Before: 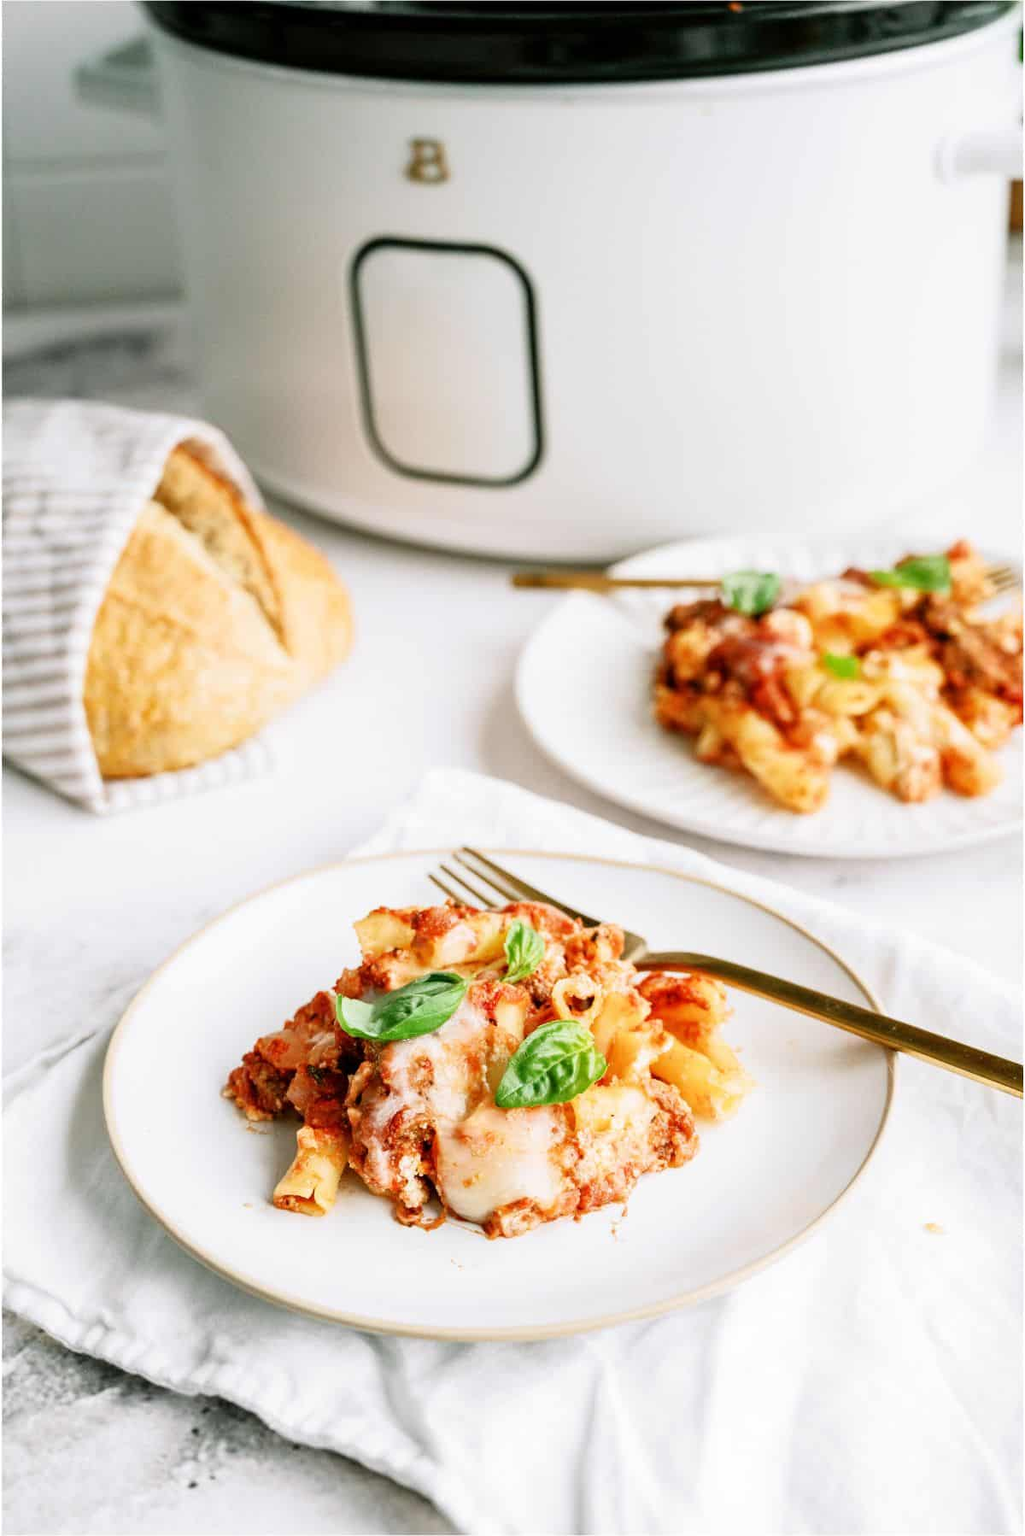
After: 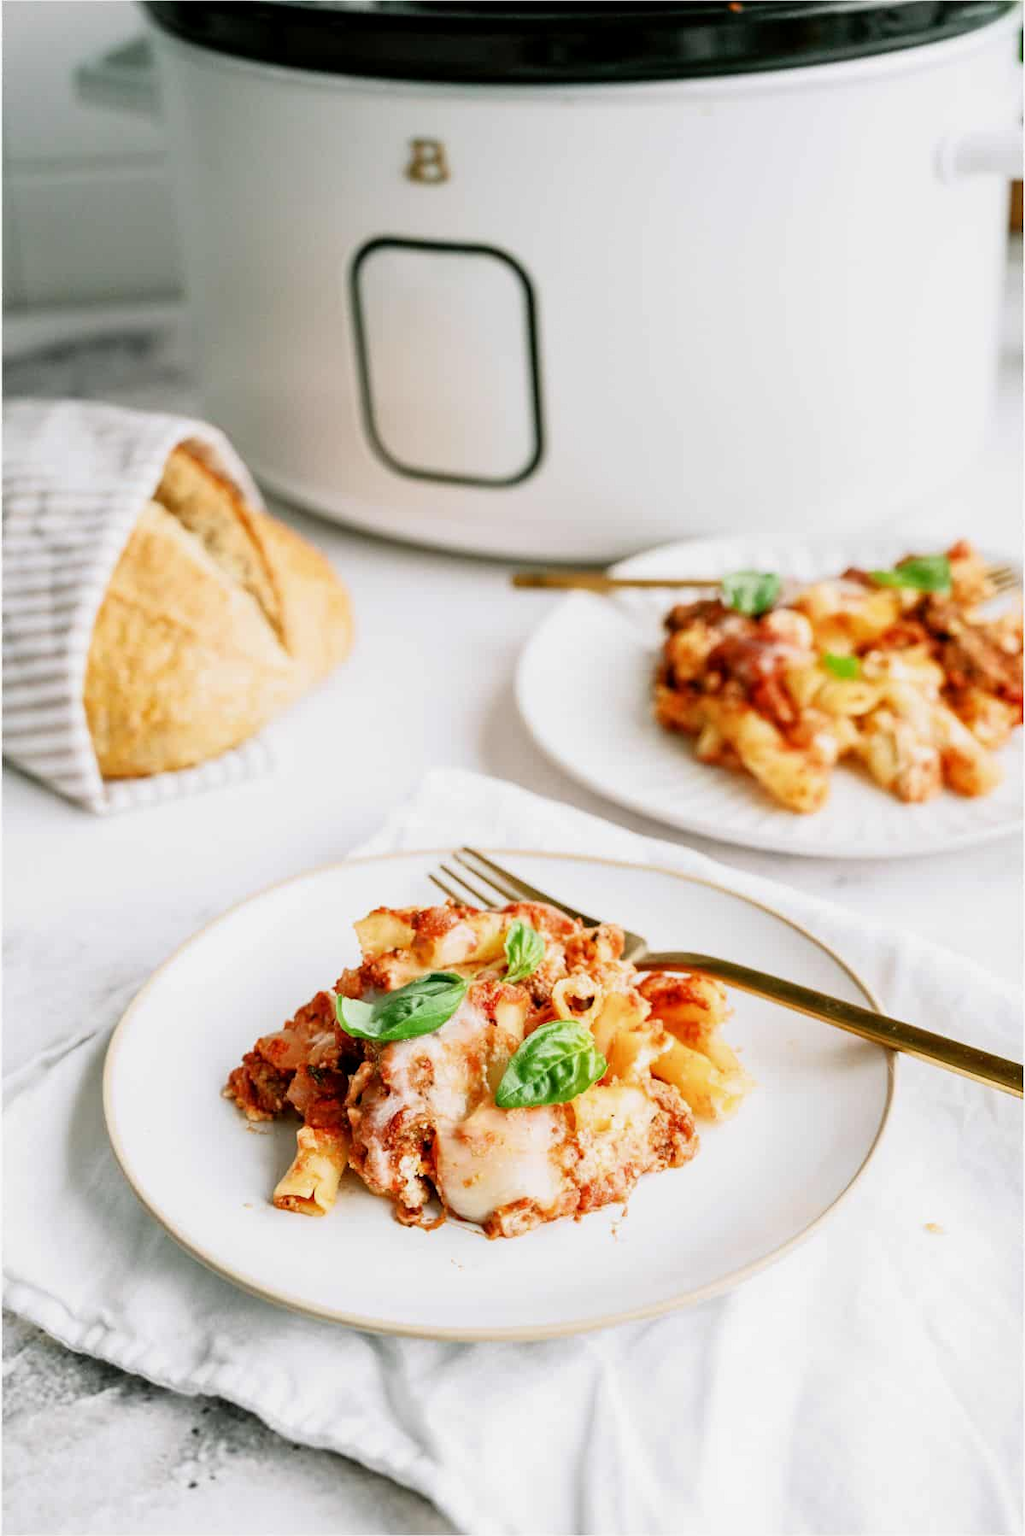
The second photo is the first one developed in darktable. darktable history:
exposure: black level correction 0.001, exposure -0.124 EV, compensate exposure bias true, compensate highlight preservation false
